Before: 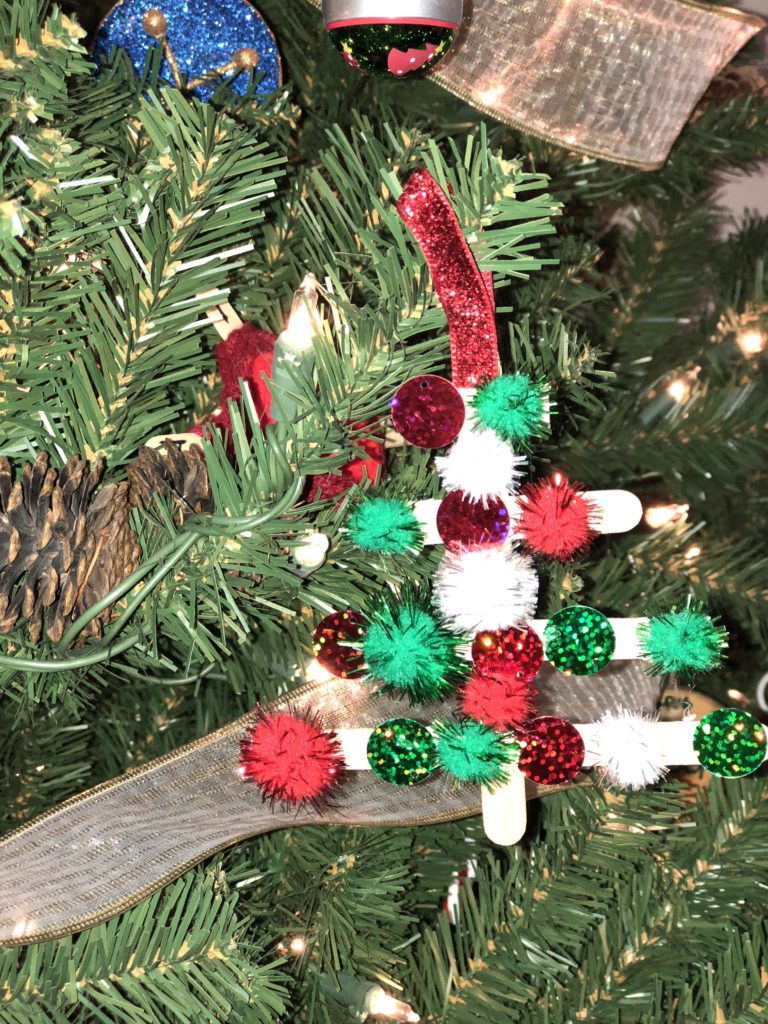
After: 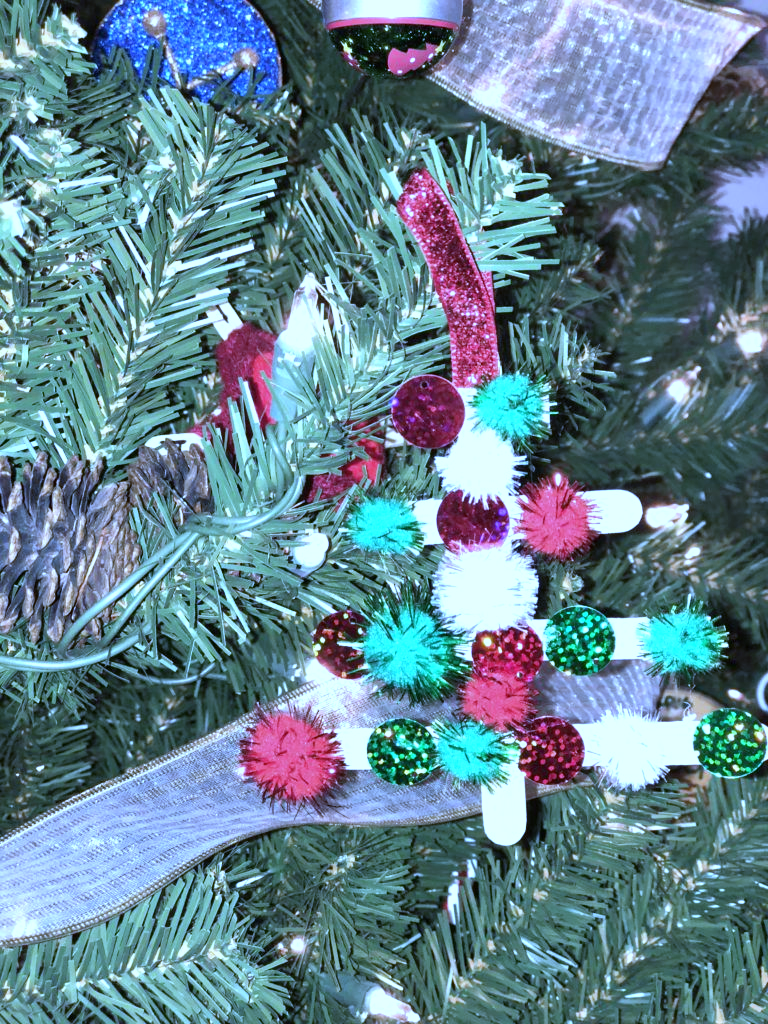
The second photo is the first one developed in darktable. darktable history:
tone equalizer: -7 EV 0.13 EV, smoothing diameter 25%, edges refinement/feathering 10, preserve details guided filter
exposure: black level correction 0, exposure 0.5 EV, compensate exposure bias true, compensate highlight preservation false
white balance: red 0.766, blue 1.537
